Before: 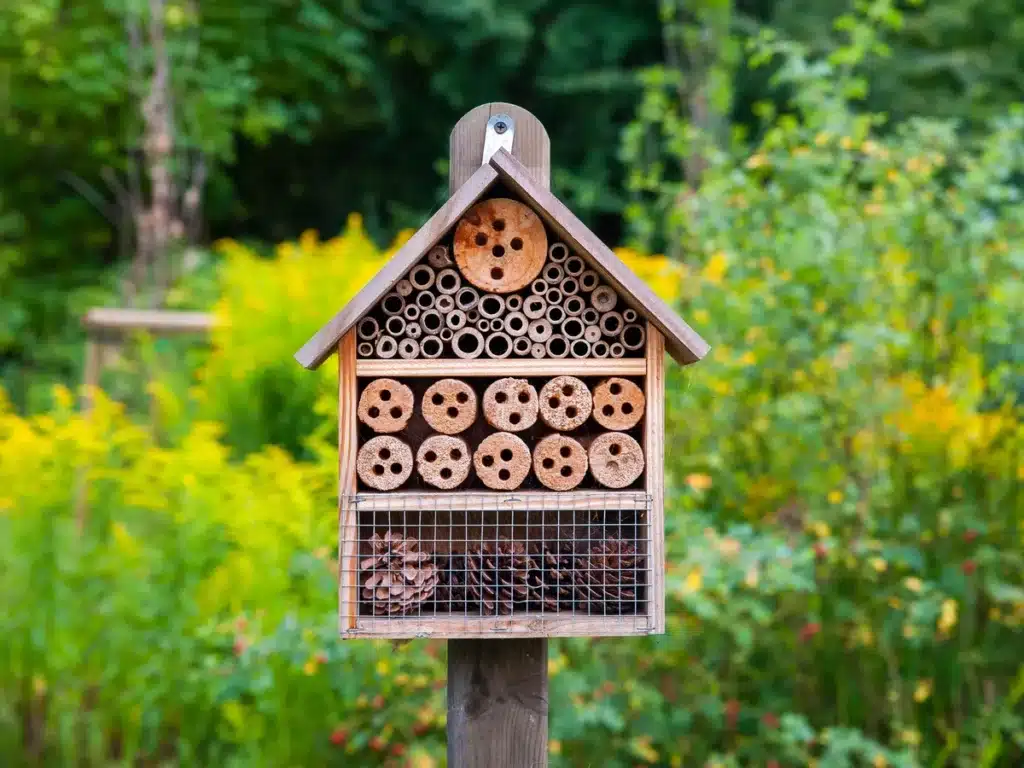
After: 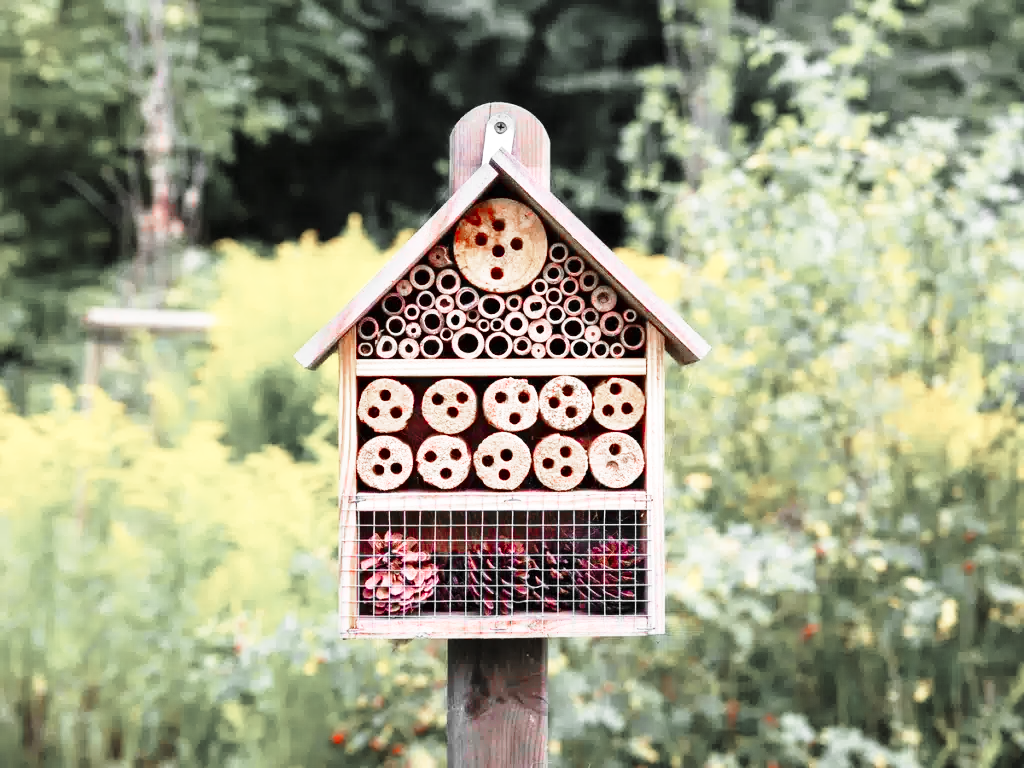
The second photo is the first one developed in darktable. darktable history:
base curve: curves: ch0 [(0, 0) (0.026, 0.03) (0.109, 0.232) (0.351, 0.748) (0.669, 0.968) (1, 1)], preserve colors none
color zones: curves: ch1 [(0, 0.831) (0.08, 0.771) (0.157, 0.268) (0.241, 0.207) (0.562, -0.005) (0.714, -0.013) (0.876, 0.01) (1, 0.831)]
